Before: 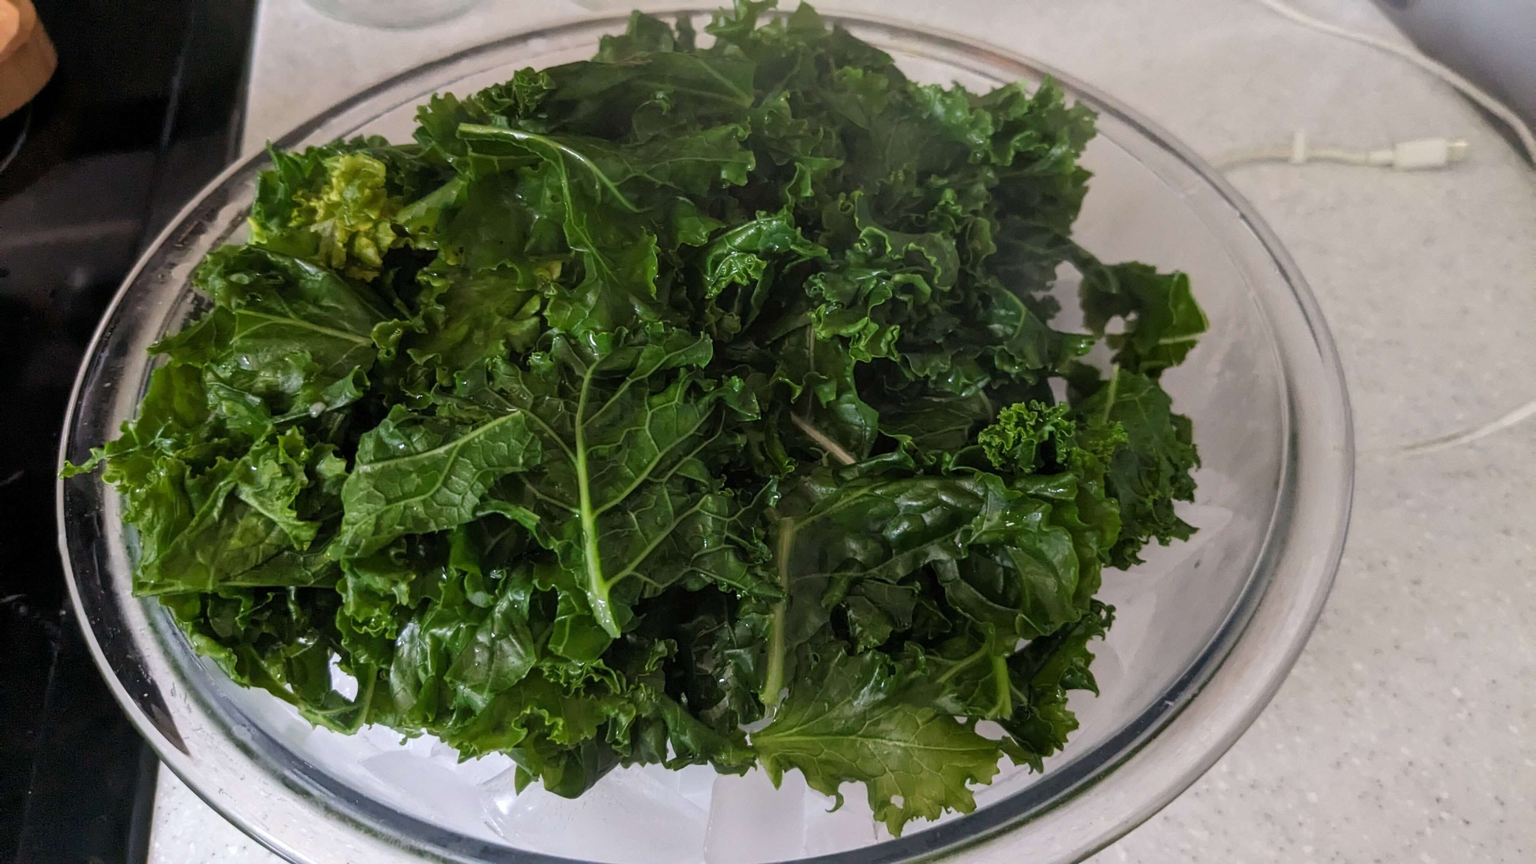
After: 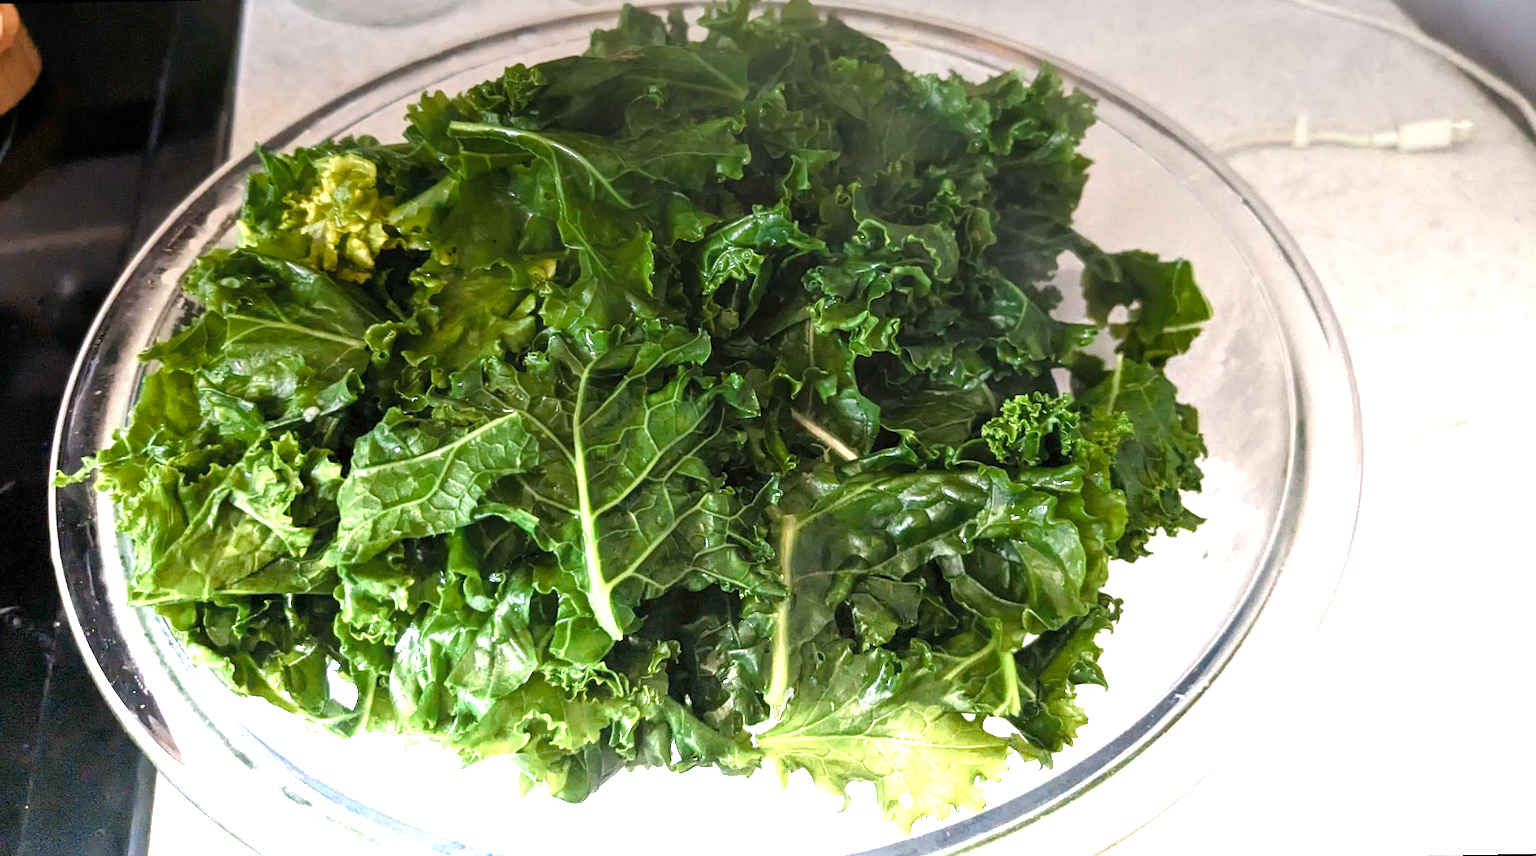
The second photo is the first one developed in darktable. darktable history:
rotate and perspective: rotation -1°, crop left 0.011, crop right 0.989, crop top 0.025, crop bottom 0.975
color balance rgb: linear chroma grading › shadows 32%, linear chroma grading › global chroma -2%, linear chroma grading › mid-tones 4%, perceptual saturation grading › global saturation -2%, perceptual saturation grading › highlights -8%, perceptual saturation grading › mid-tones 8%, perceptual saturation grading › shadows 4%, perceptual brilliance grading › highlights 8%, perceptual brilliance grading › mid-tones 4%, perceptual brilliance grading › shadows 2%, global vibrance 16%, saturation formula JzAzBz (2021)
graduated density: density -3.9 EV
color zones: curves: ch0 [(0.018, 0.548) (0.197, 0.654) (0.425, 0.447) (0.605, 0.658) (0.732, 0.579)]; ch1 [(0.105, 0.531) (0.224, 0.531) (0.386, 0.39) (0.618, 0.456) (0.732, 0.456) (0.956, 0.421)]; ch2 [(0.039, 0.583) (0.215, 0.465) (0.399, 0.544) (0.465, 0.548) (0.614, 0.447) (0.724, 0.43) (0.882, 0.623) (0.956, 0.632)]
